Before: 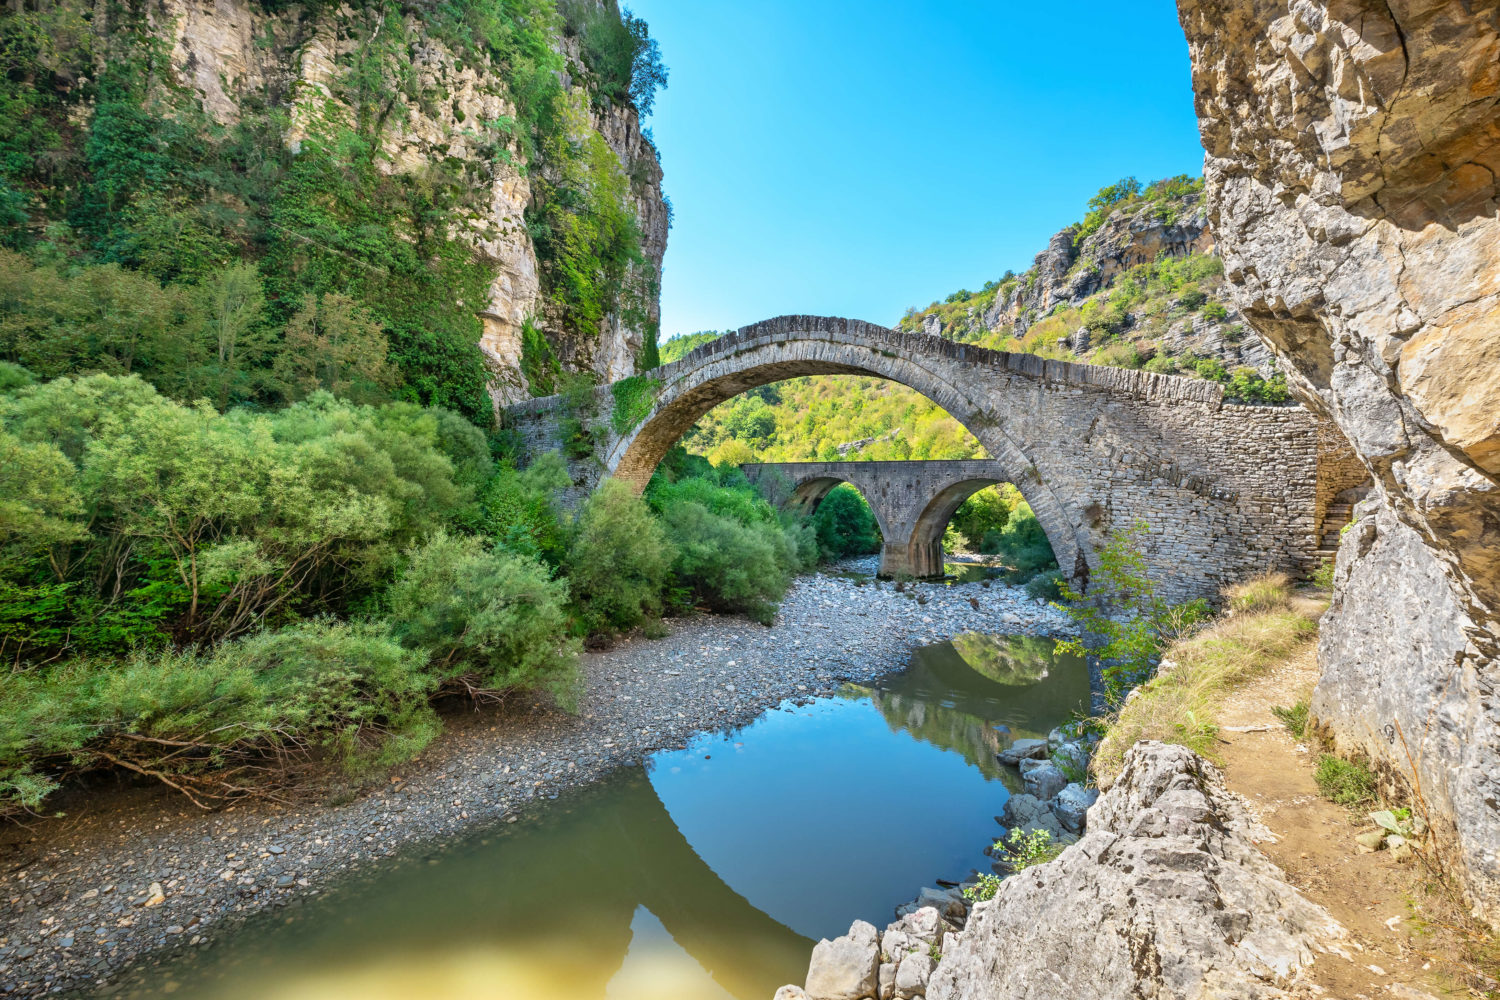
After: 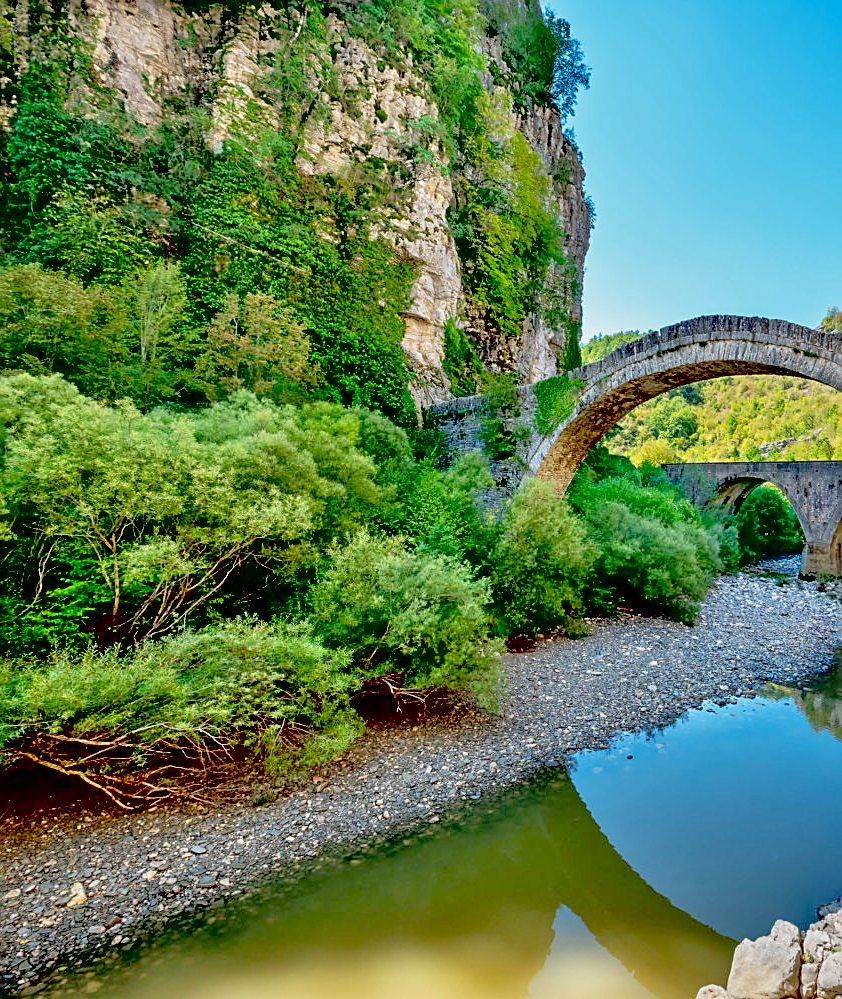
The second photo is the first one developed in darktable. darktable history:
tone equalizer: -7 EV 0.164 EV, -6 EV 0.583 EV, -5 EV 1.13 EV, -4 EV 1.34 EV, -3 EV 1.12 EV, -2 EV 0.6 EV, -1 EV 0.164 EV
crop: left 5.25%, right 38.613%
sharpen: on, module defaults
exposure: black level correction 0.045, exposure -0.235 EV, compensate highlight preservation false
contrast brightness saturation: saturation -0.066
